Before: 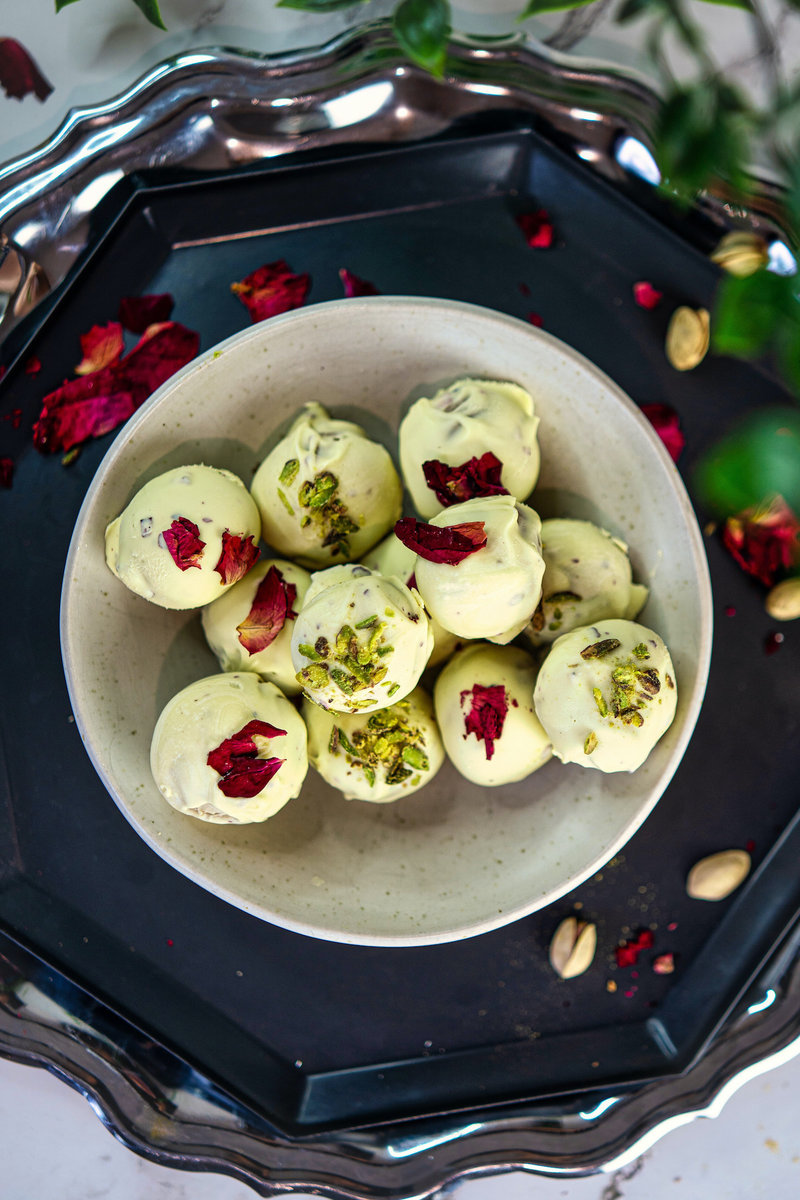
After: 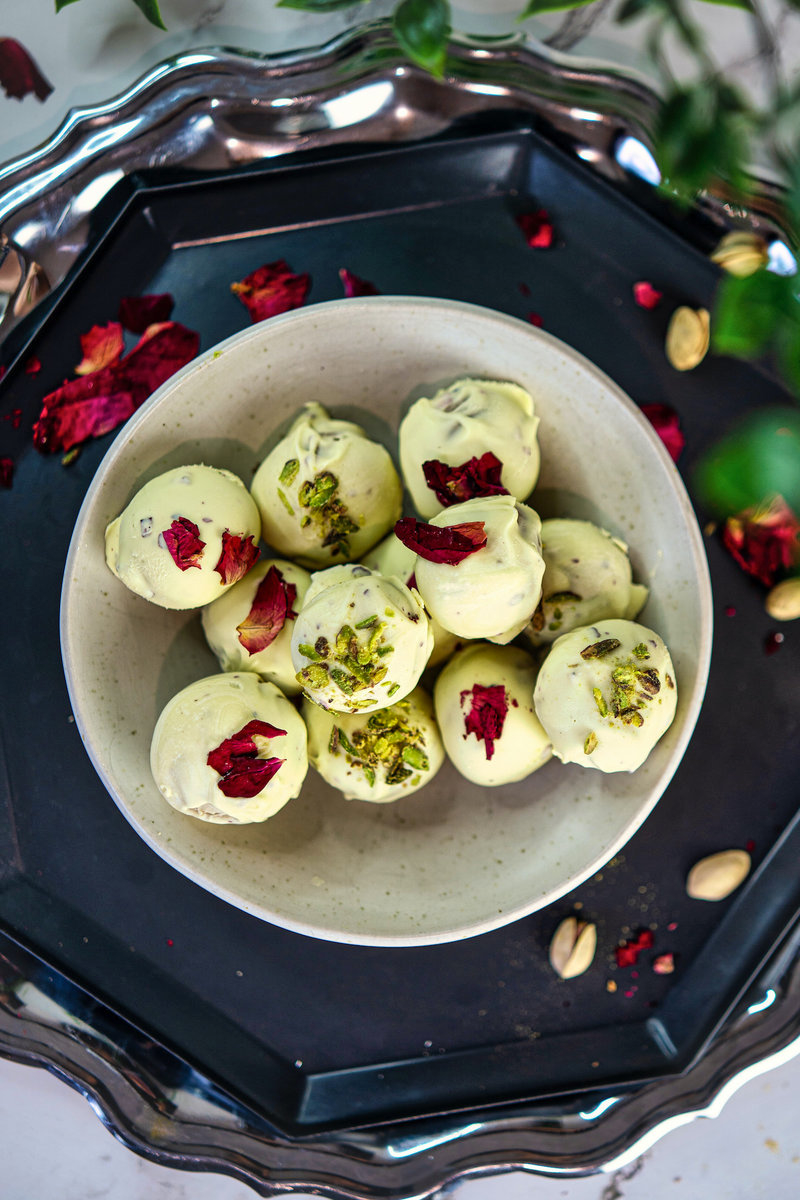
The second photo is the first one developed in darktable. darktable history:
color calibration: illuminant same as pipeline (D50), adaptation XYZ, x 0.345, y 0.358, temperature 5021.59 K
shadows and highlights: soften with gaussian
